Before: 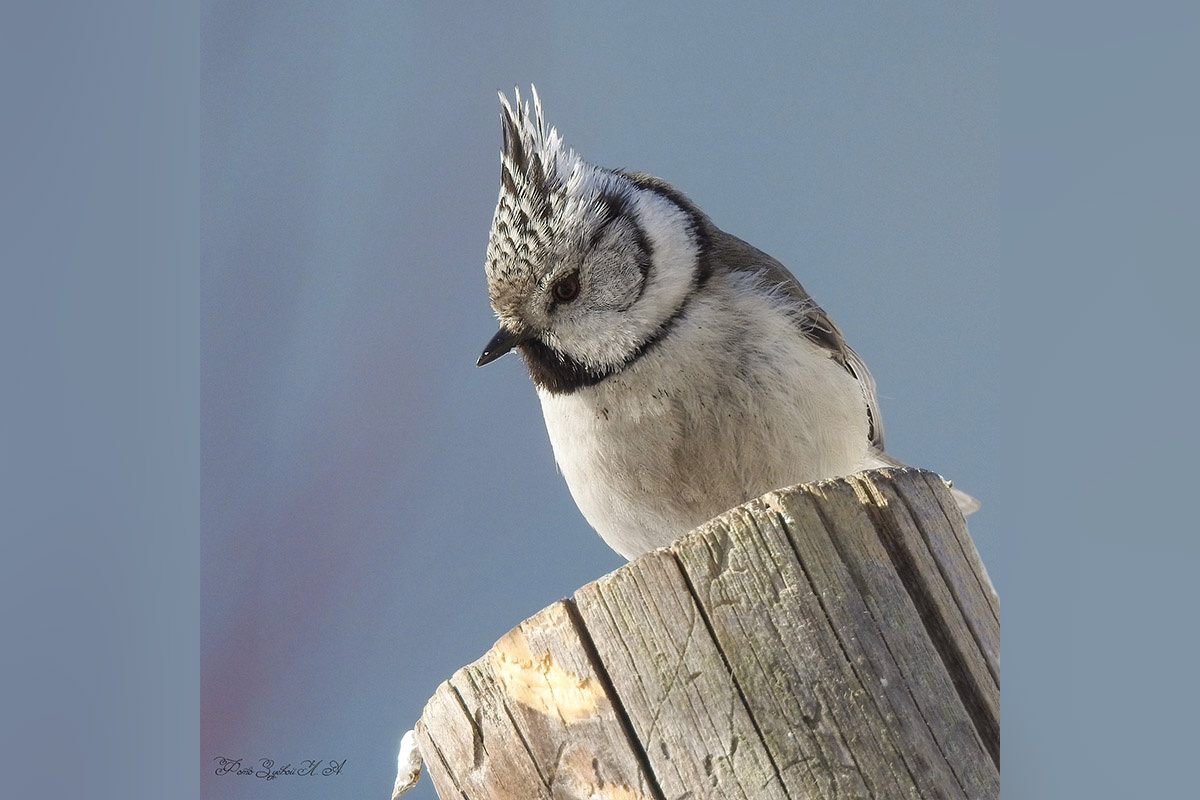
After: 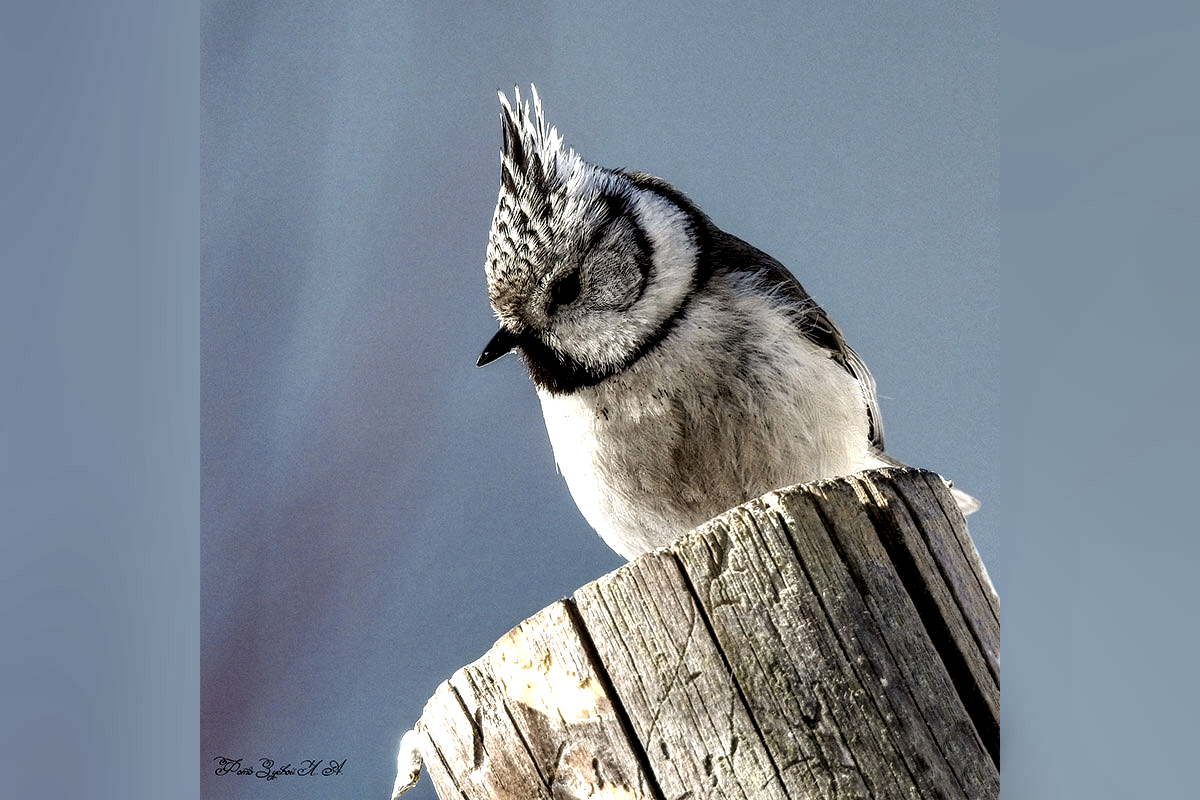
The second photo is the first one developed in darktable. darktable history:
local contrast: shadows 173%, detail 226%
shadows and highlights: low approximation 0.01, soften with gaussian
